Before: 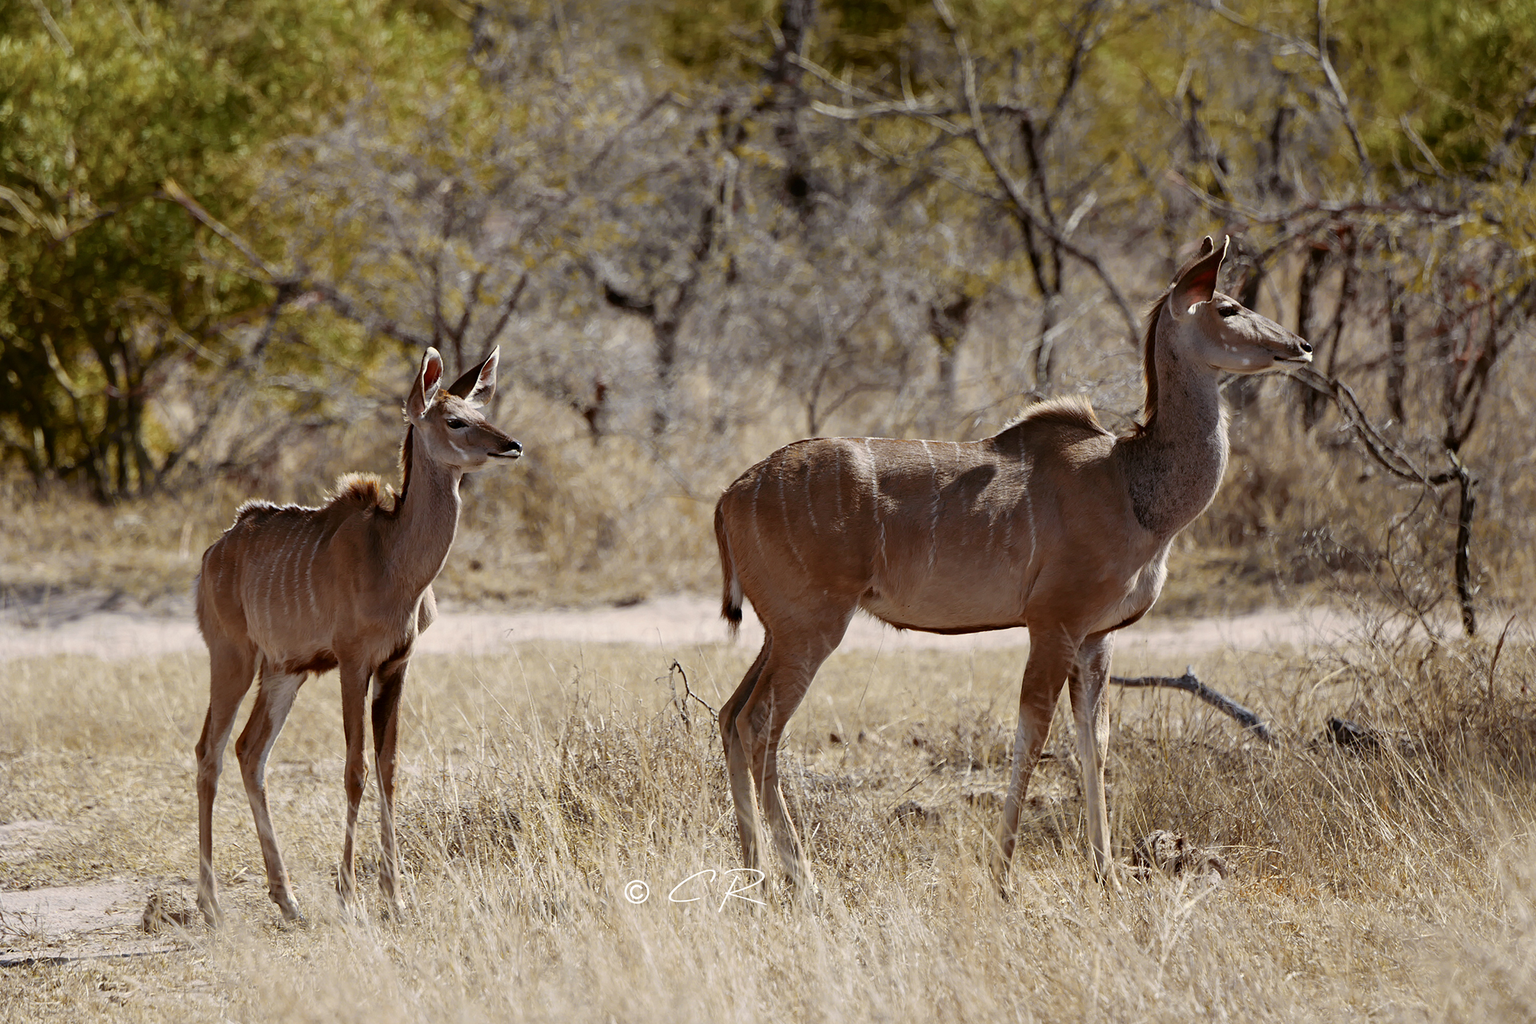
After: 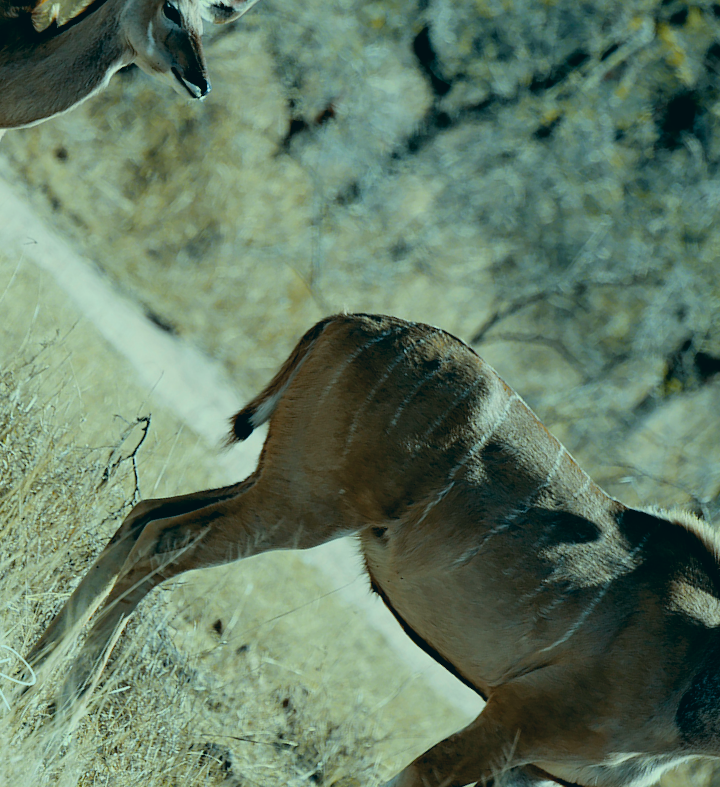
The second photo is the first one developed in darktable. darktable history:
crop and rotate: angle -45.91°, top 16.124%, right 0.826%, bottom 11.627%
filmic rgb: black relative exposure -7.72 EV, white relative exposure 4.37 EV, target black luminance 0%, hardness 3.76, latitude 50.56%, contrast 1.074, highlights saturation mix 8.72%, shadows ↔ highlights balance -0.258%, color science v6 (2022)
levels: black 3.82%
color correction: highlights a* -19.38, highlights b* 9.8, shadows a* -20.98, shadows b* -10.09
color calibration: illuminant as shot in camera, x 0.358, y 0.373, temperature 4628.91 K, saturation algorithm version 1 (2020)
